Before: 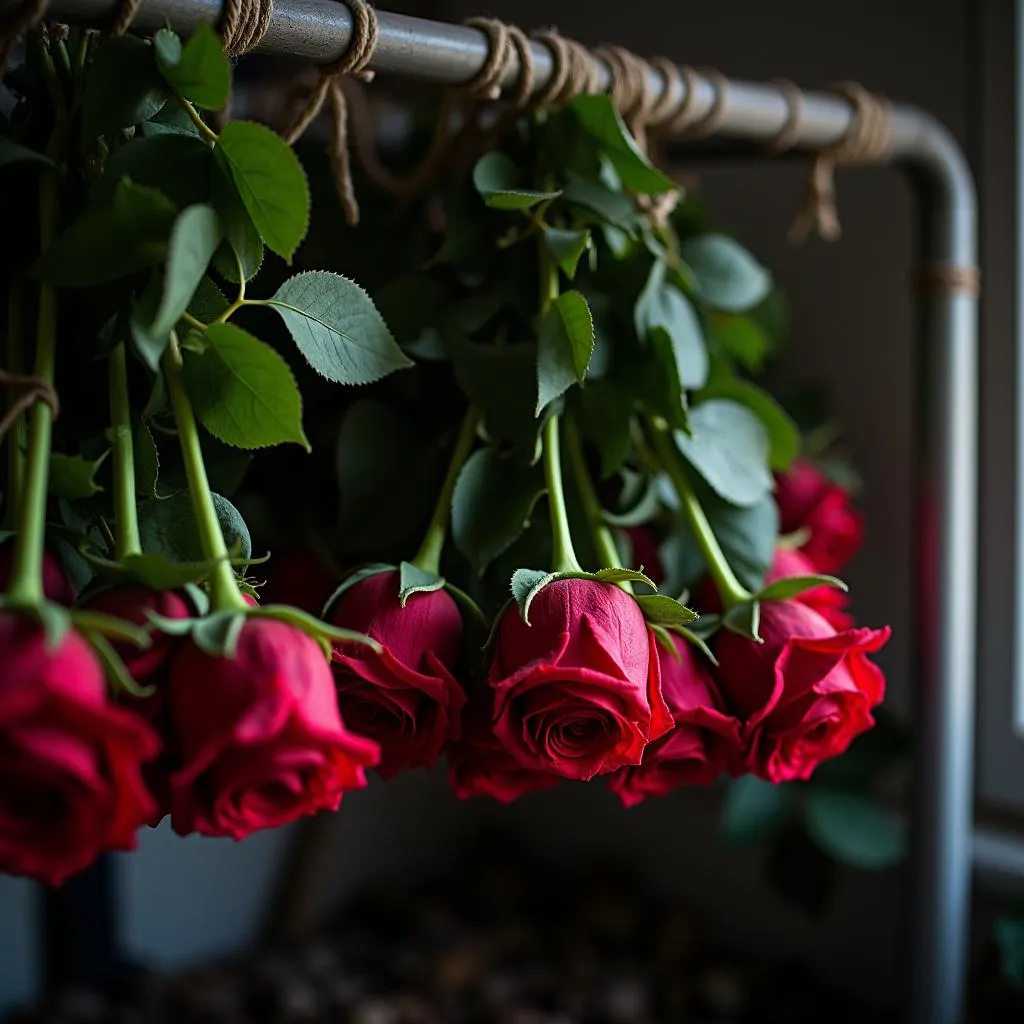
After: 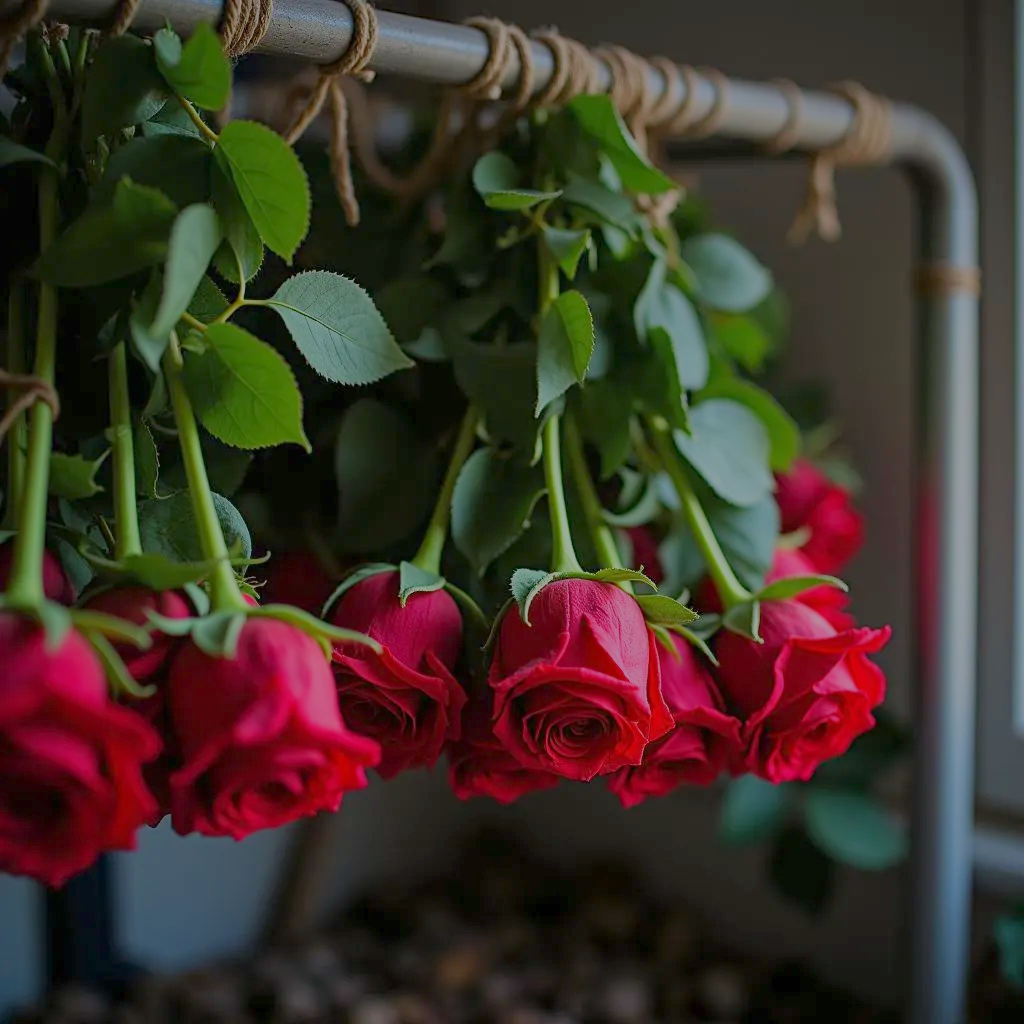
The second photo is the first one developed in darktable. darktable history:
filmic rgb: black relative exposure -13.97 EV, white relative exposure 7.96 EV, hardness 3.75, latitude 49.78%, contrast 0.511, preserve chrominance RGB euclidean norm, color science v5 (2021), contrast in shadows safe, contrast in highlights safe
